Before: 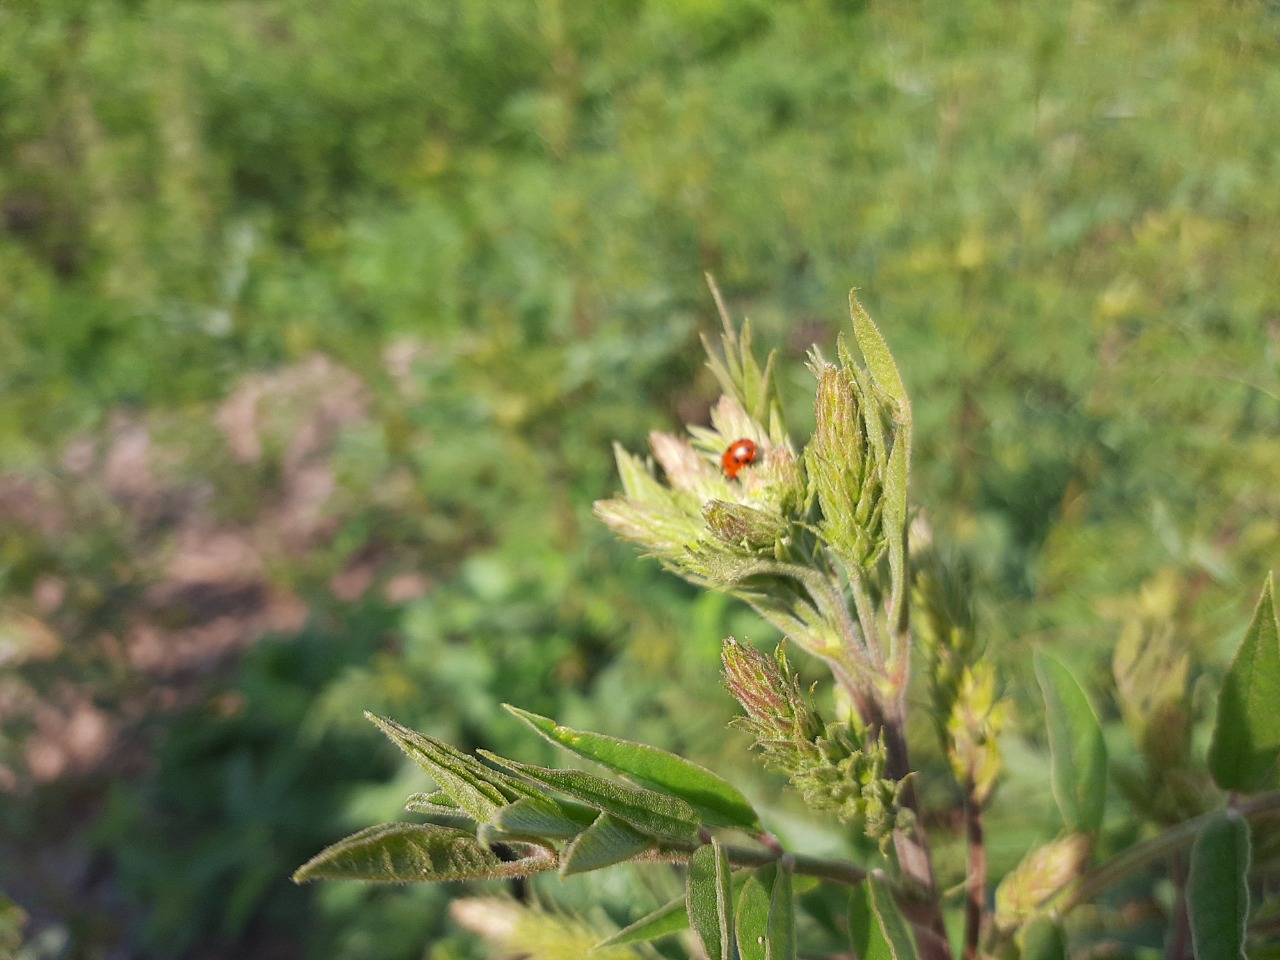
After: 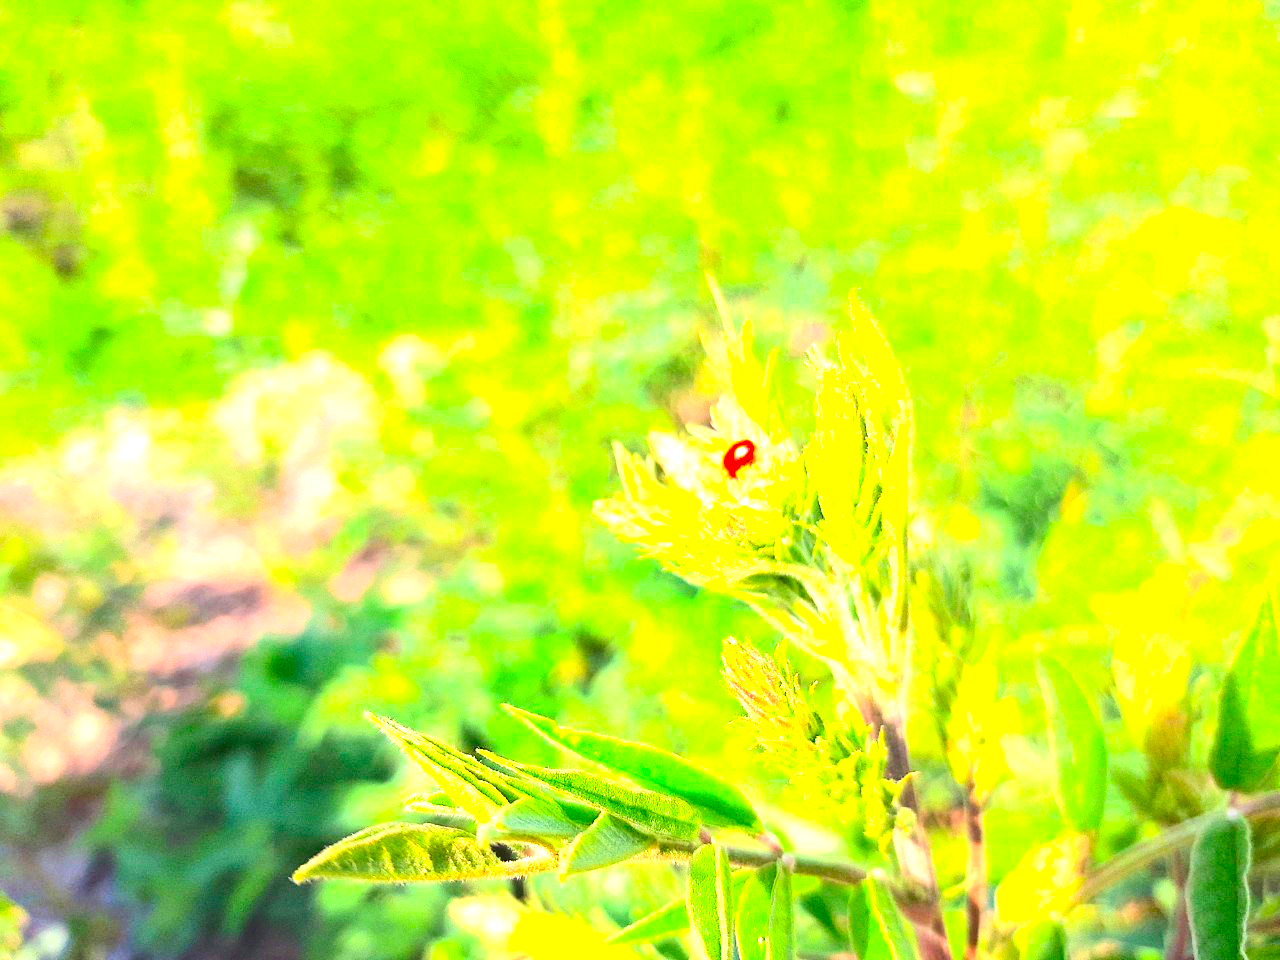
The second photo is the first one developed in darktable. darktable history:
contrast brightness saturation: contrast 0.256, brightness 0.02, saturation 0.853
exposure: exposure 2.265 EV, compensate exposure bias true, compensate highlight preservation false
